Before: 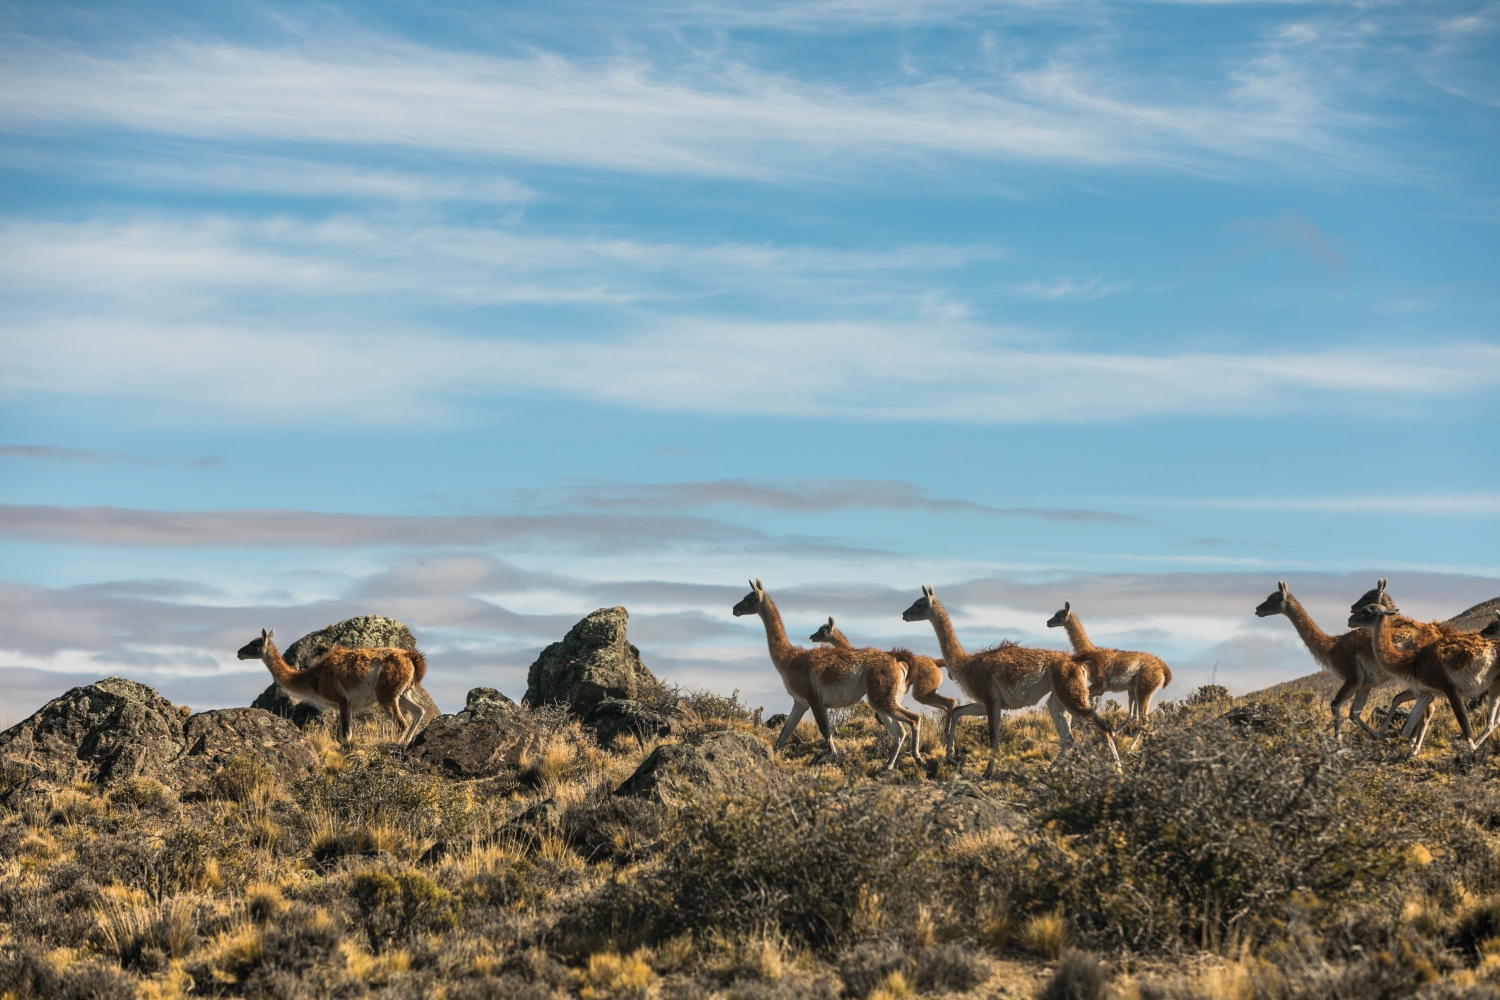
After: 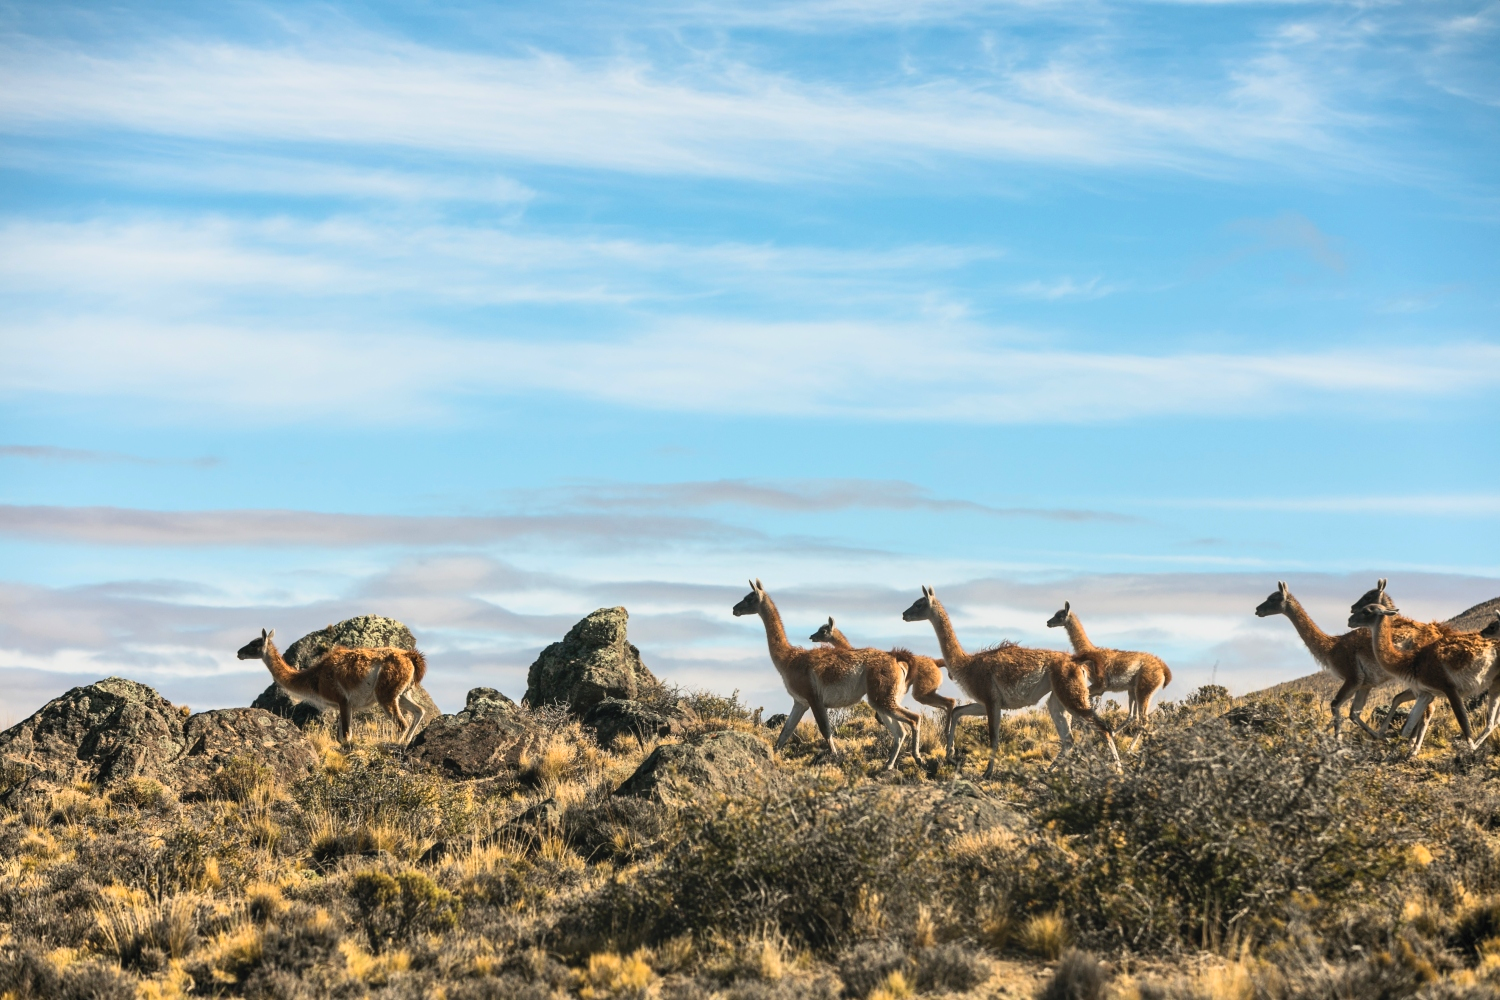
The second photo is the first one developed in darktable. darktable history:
contrast brightness saturation: contrast 0.202, brightness 0.155, saturation 0.143
